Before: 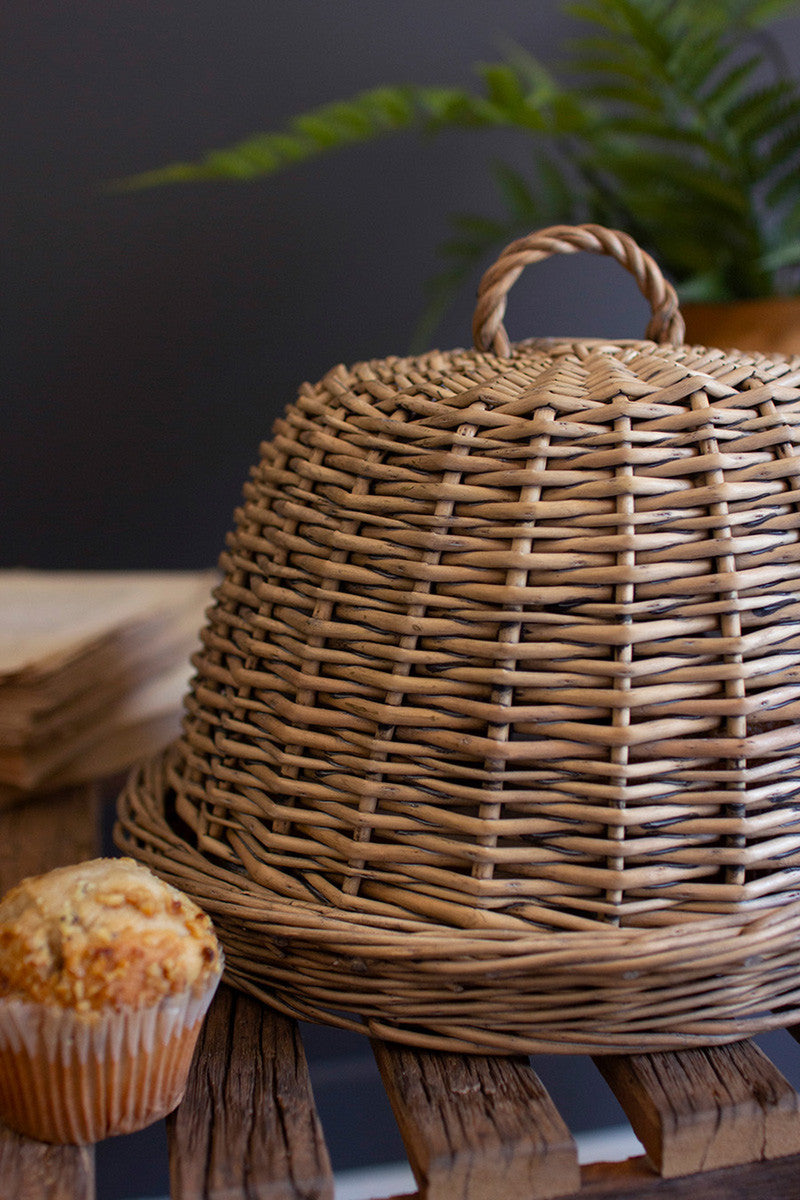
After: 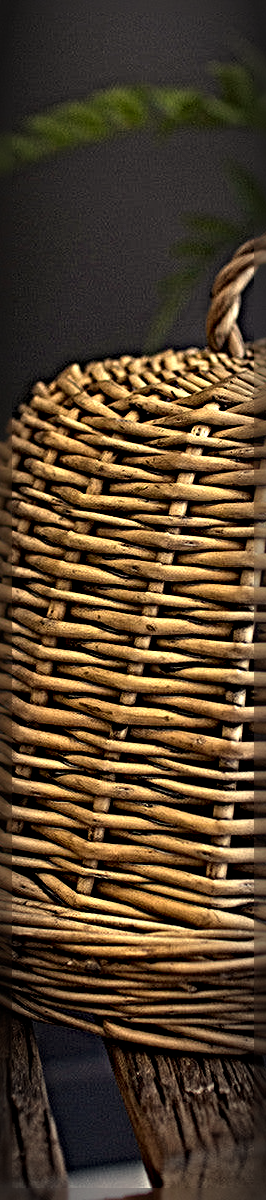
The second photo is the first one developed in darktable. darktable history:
color correction: highlights a* 2.72, highlights b* 22.8
sharpen: radius 6.3, amount 1.8, threshold 0
vignetting: fall-off start 67.5%, fall-off radius 67.23%, brightness -0.813, automatic ratio true
crop: left 33.36%, right 33.36%
